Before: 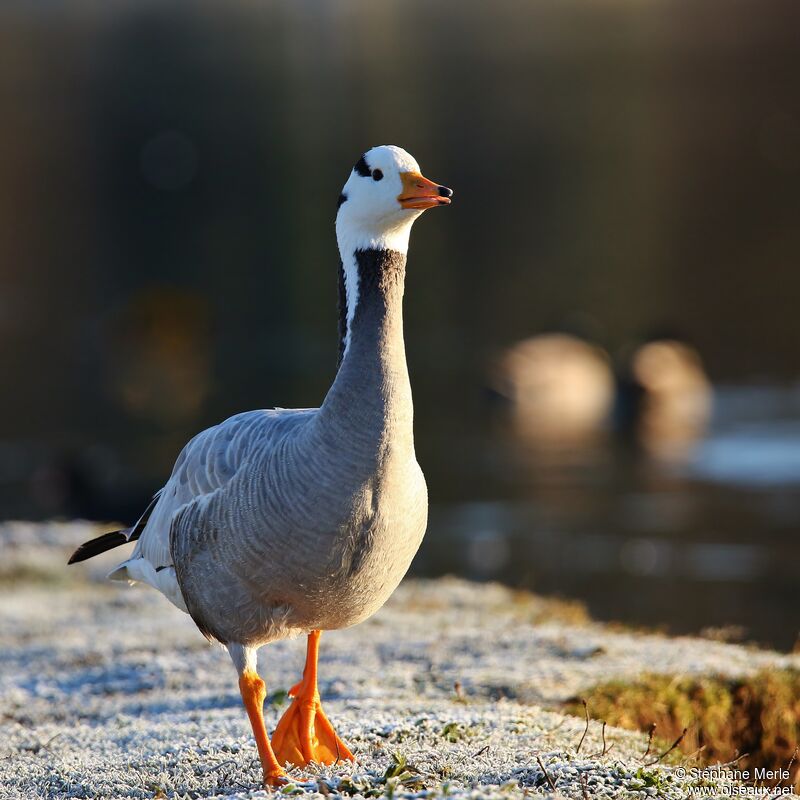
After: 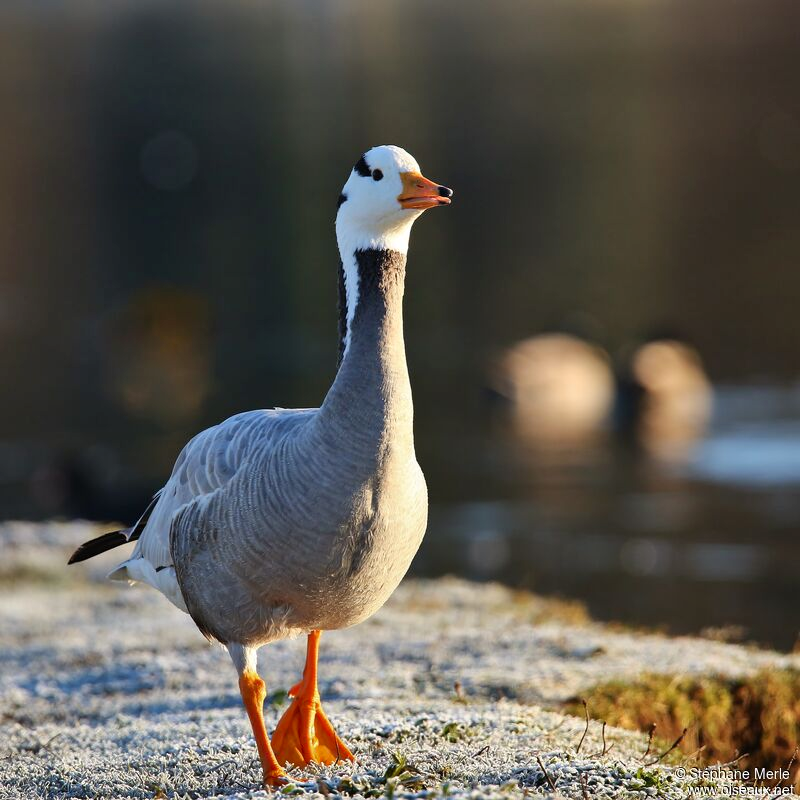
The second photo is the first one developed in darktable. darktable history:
shadows and highlights: radius 105.98, shadows 41.37, highlights -72.4, low approximation 0.01, soften with gaussian
